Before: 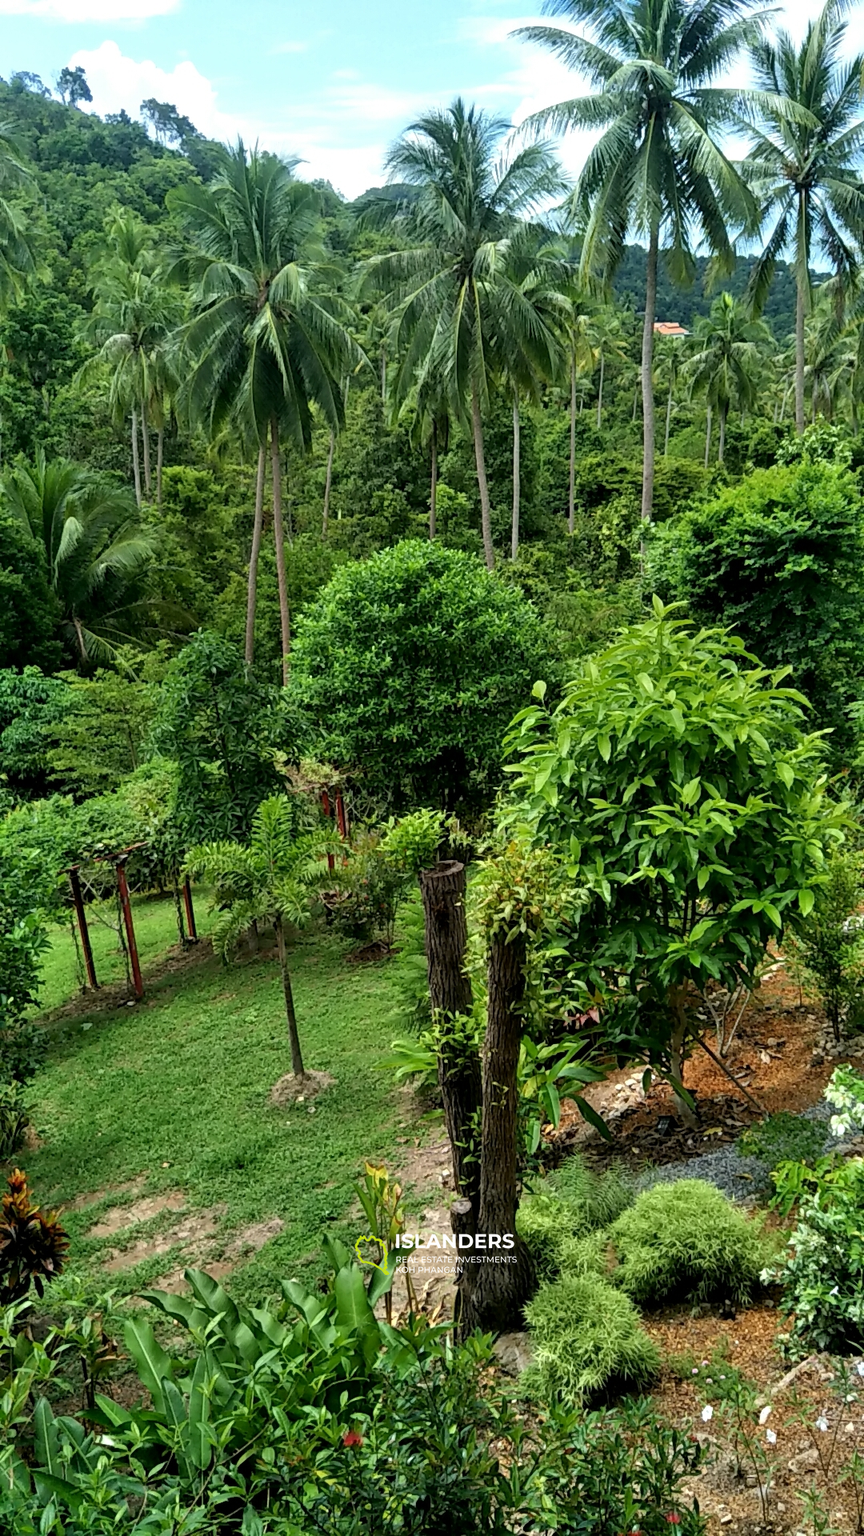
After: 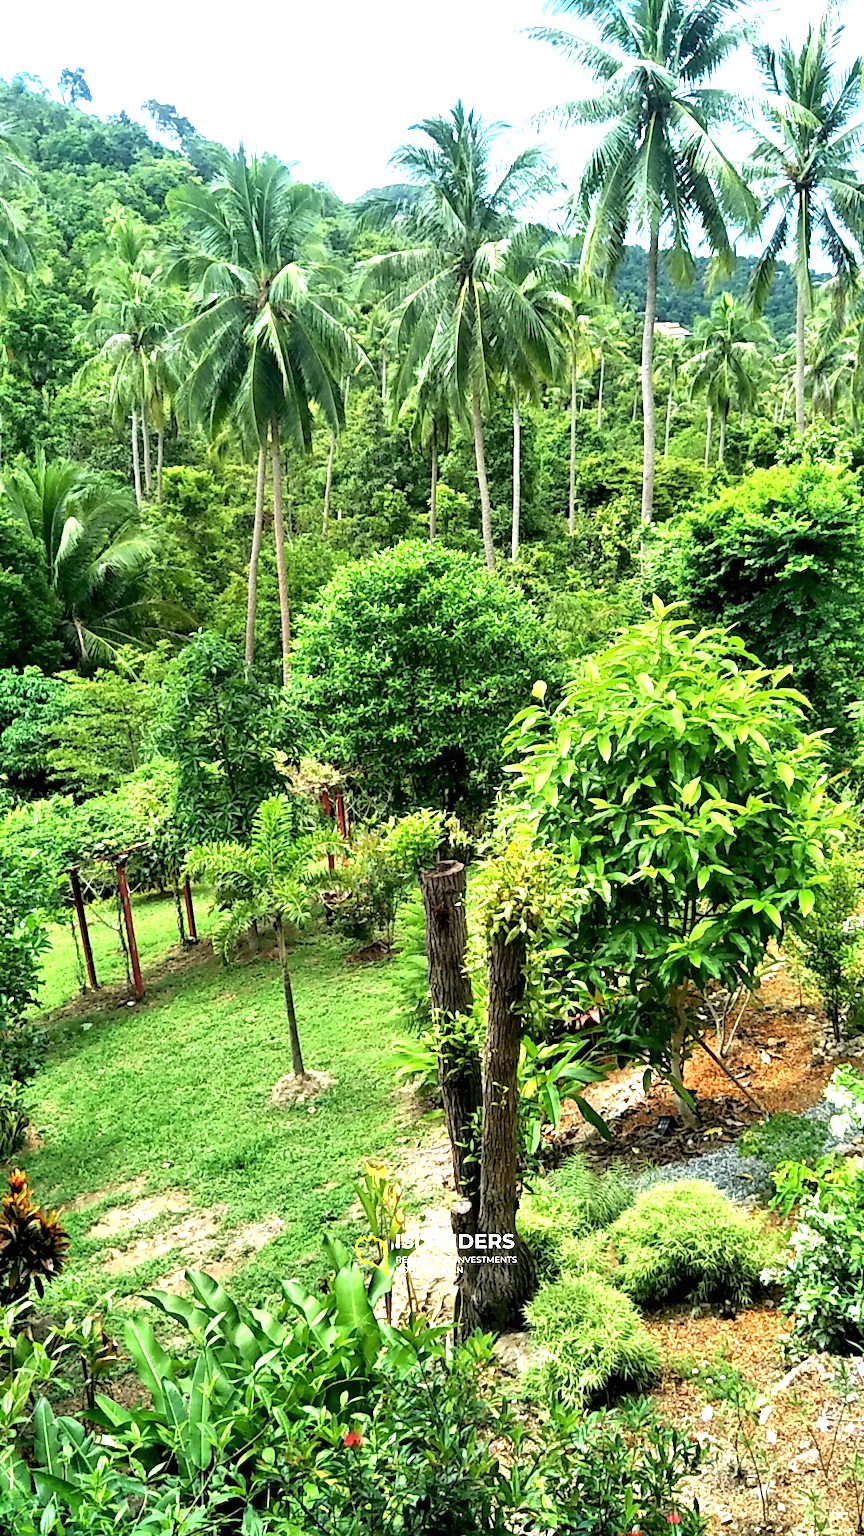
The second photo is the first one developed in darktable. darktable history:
exposure: black level correction 0, exposure 1.508 EV, compensate highlight preservation false
